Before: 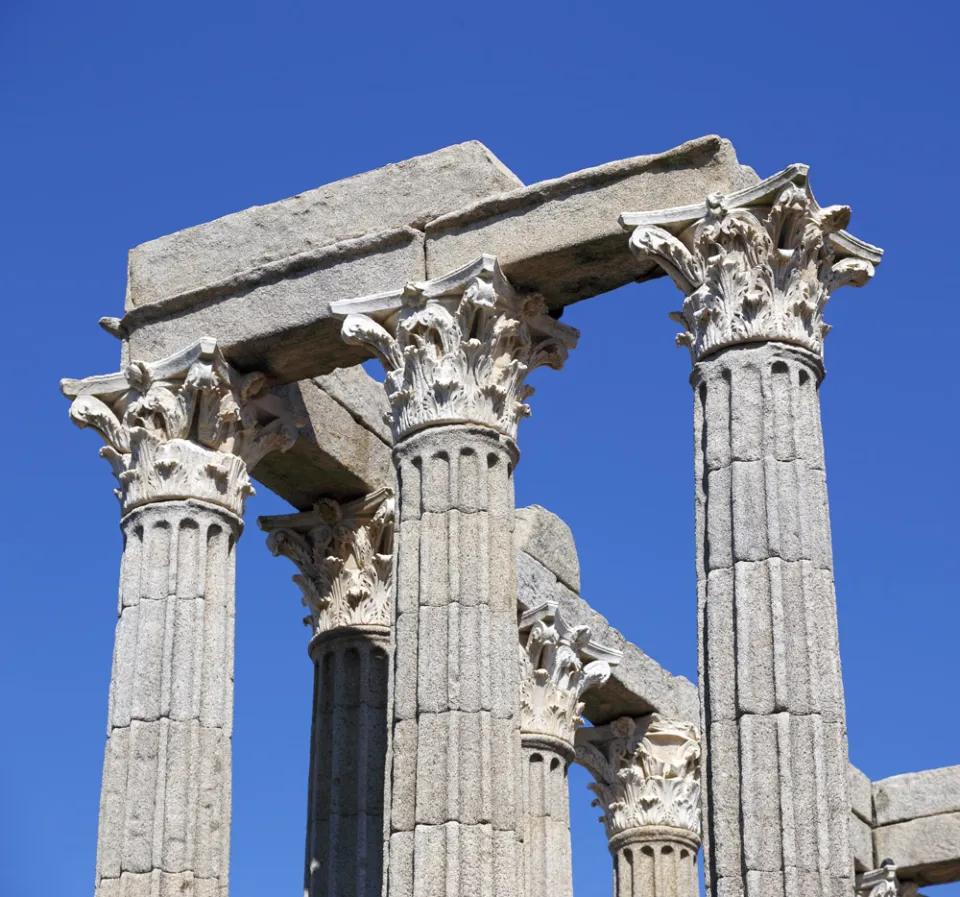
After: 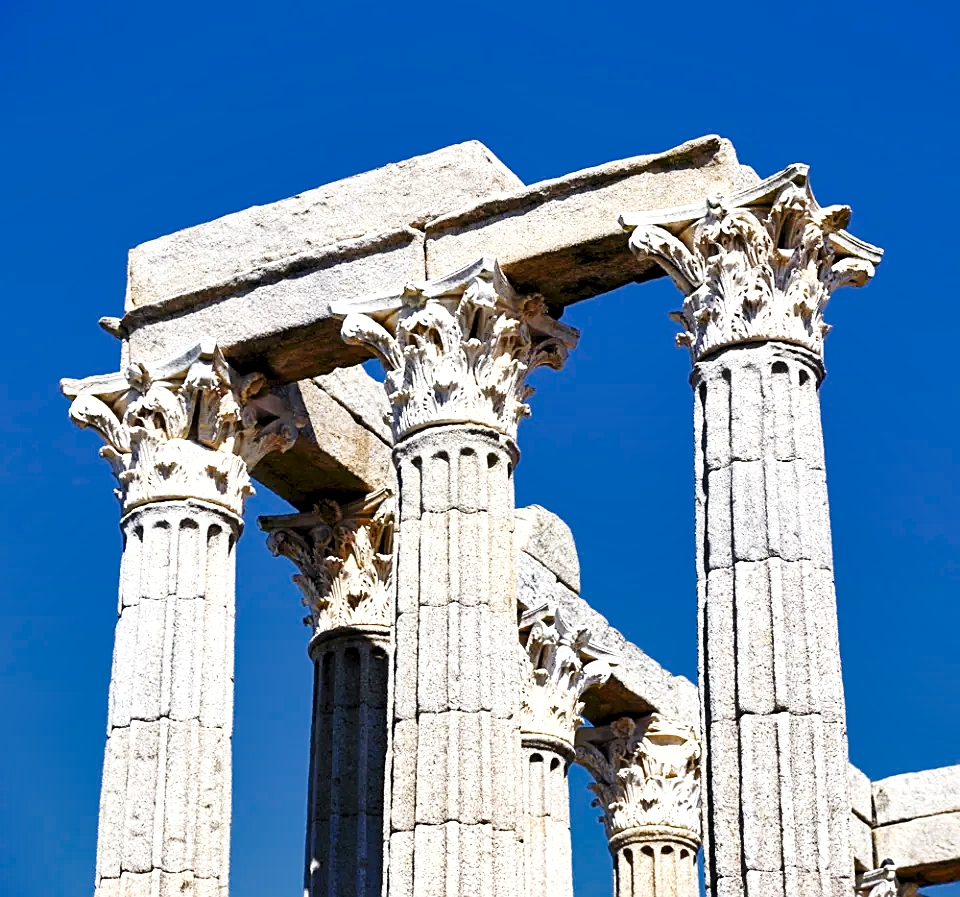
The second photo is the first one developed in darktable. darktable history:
sharpen: on, module defaults
base curve: curves: ch0 [(0, 0) (0.028, 0.03) (0.121, 0.232) (0.46, 0.748) (0.859, 0.968) (1, 1)], preserve colors none
shadows and highlights: low approximation 0.01, soften with gaussian
exposure: black level correction 0.007, exposure 0.093 EV, compensate highlight preservation false
levels: levels [0.016, 0.484, 0.953]
raw denoise: noise threshold 0.005, x [[0, 0.25, 0.5, 0.75, 1] ×4]
color zones: curves: ch0 [(0, 0.499) (0.143, 0.5) (0.286, 0.5) (0.429, 0.476) (0.571, 0.284) (0.714, 0.243) (0.857, 0.449) (1, 0.499)]; ch1 [(0, 0.532) (0.143, 0.645) (0.286, 0.696) (0.429, 0.211) (0.571, 0.504) (0.714, 0.493) (0.857, 0.495) (1, 0.532)]; ch2 [(0, 0.5) (0.143, 0.5) (0.286, 0.427) (0.429, 0.324) (0.571, 0.5) (0.714, 0.5) (0.857, 0.5) (1, 0.5)]
